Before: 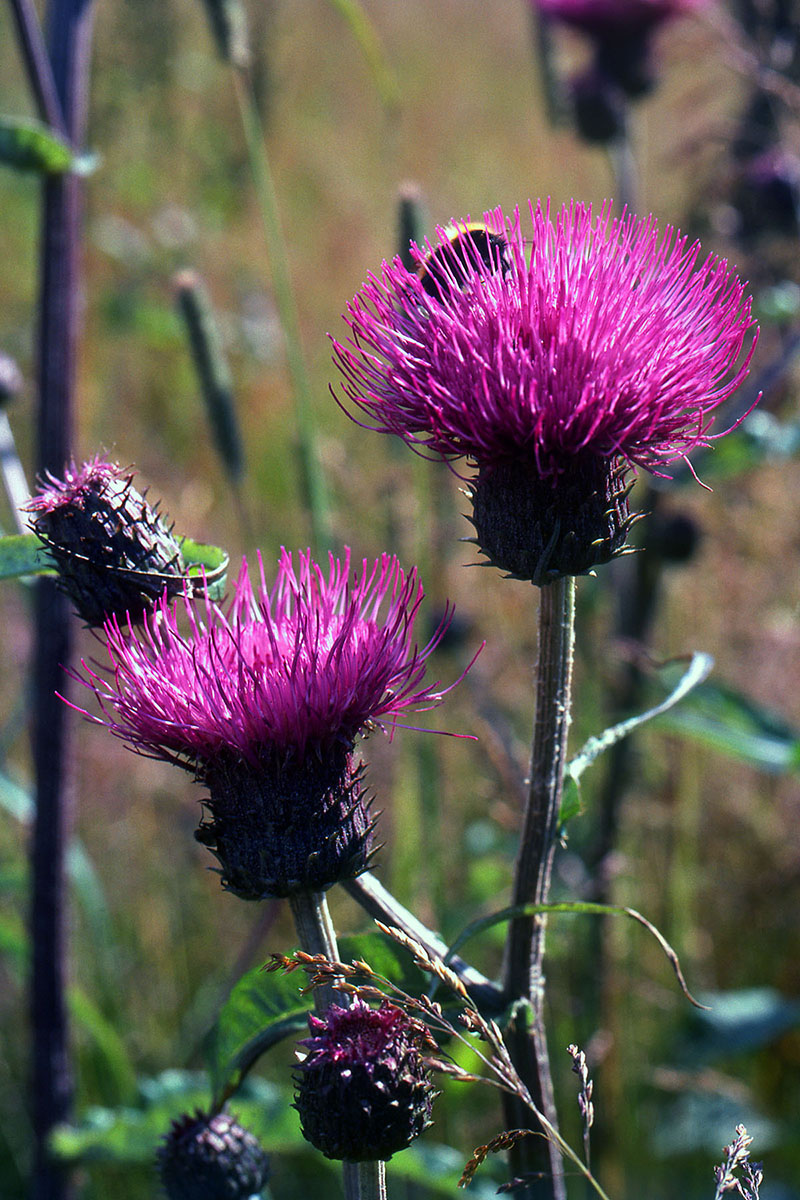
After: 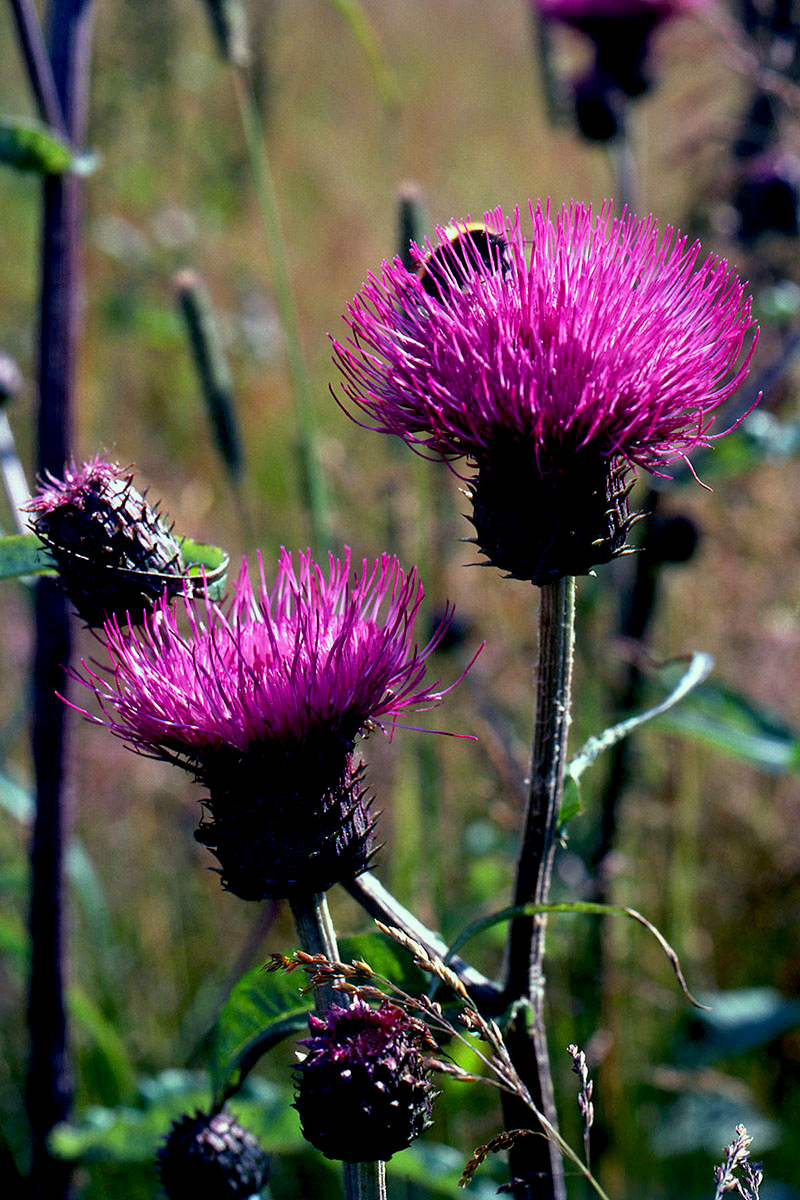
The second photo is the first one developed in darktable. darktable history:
exposure: black level correction 0.016, exposure -0.009 EV, compensate highlight preservation false
shadows and highlights: shadows 5, soften with gaussian
